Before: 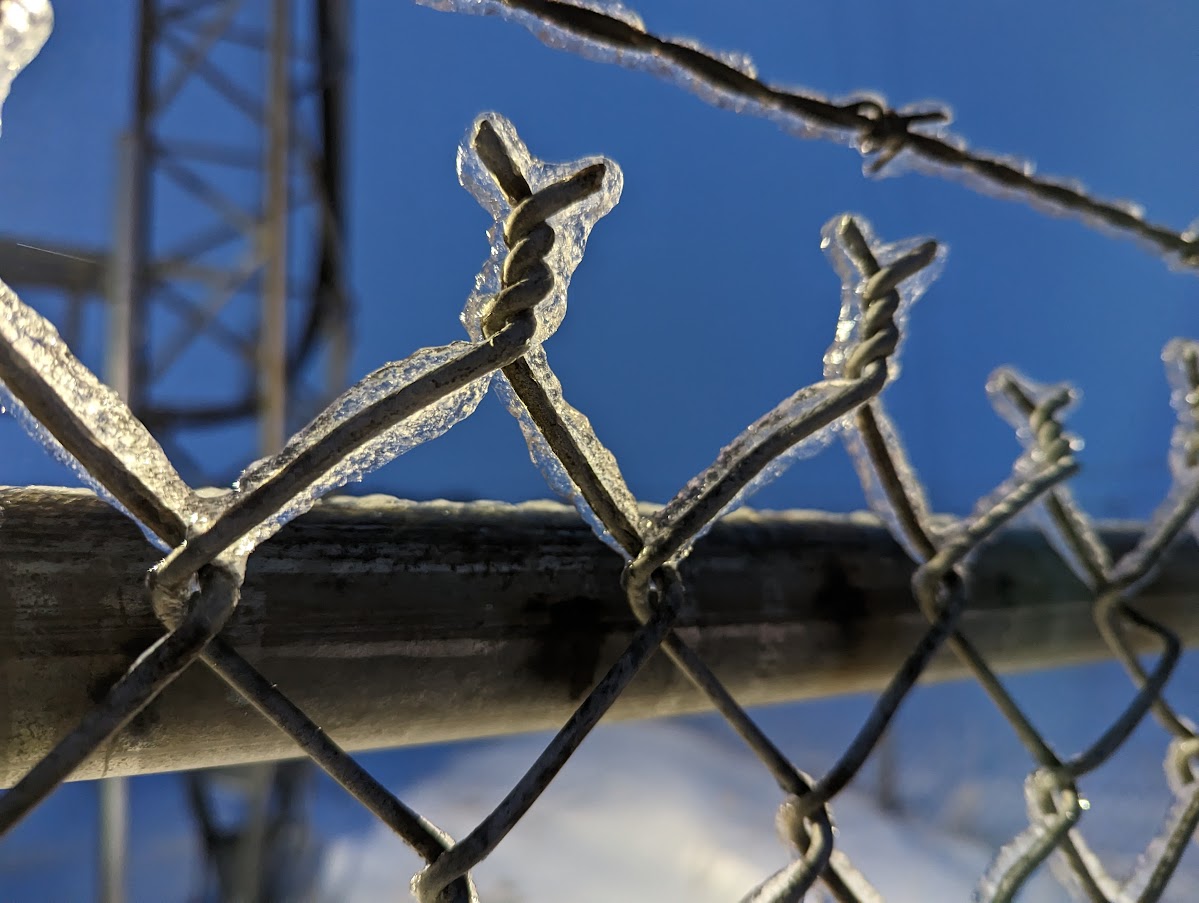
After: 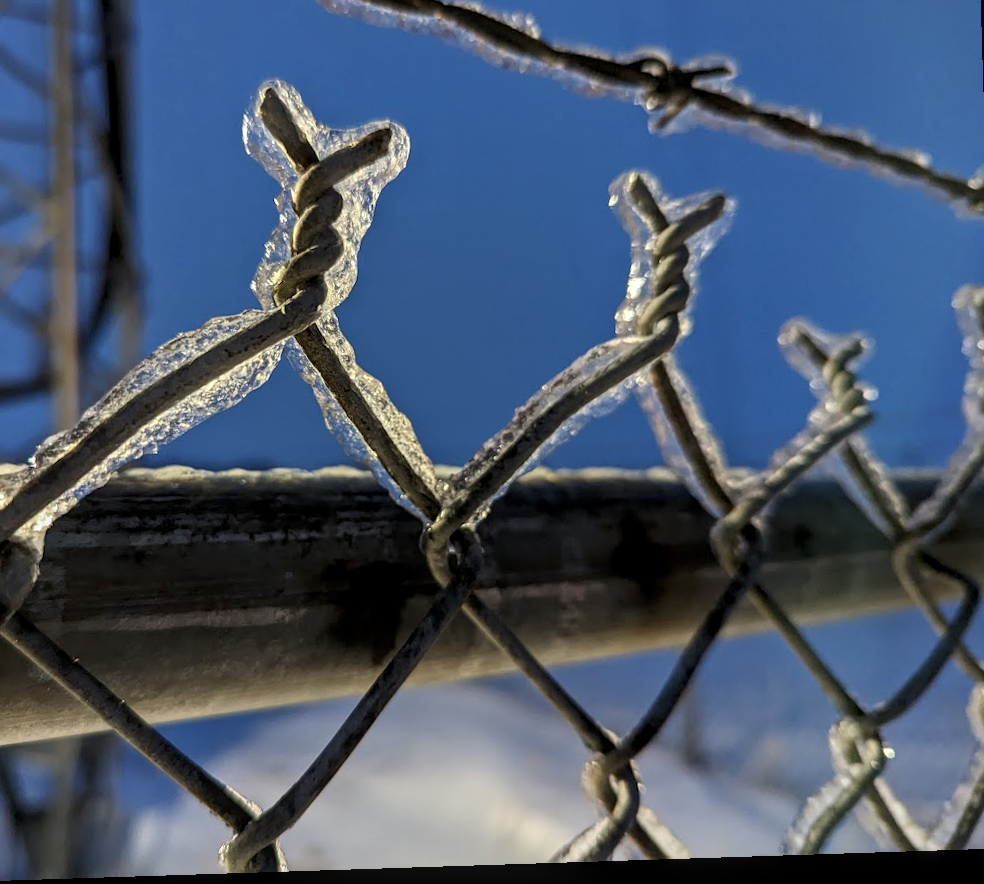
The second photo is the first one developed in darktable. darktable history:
crop and rotate: left 17.959%, top 5.771%, right 1.742%
rotate and perspective: rotation -1.77°, lens shift (horizontal) 0.004, automatic cropping off
local contrast: on, module defaults
